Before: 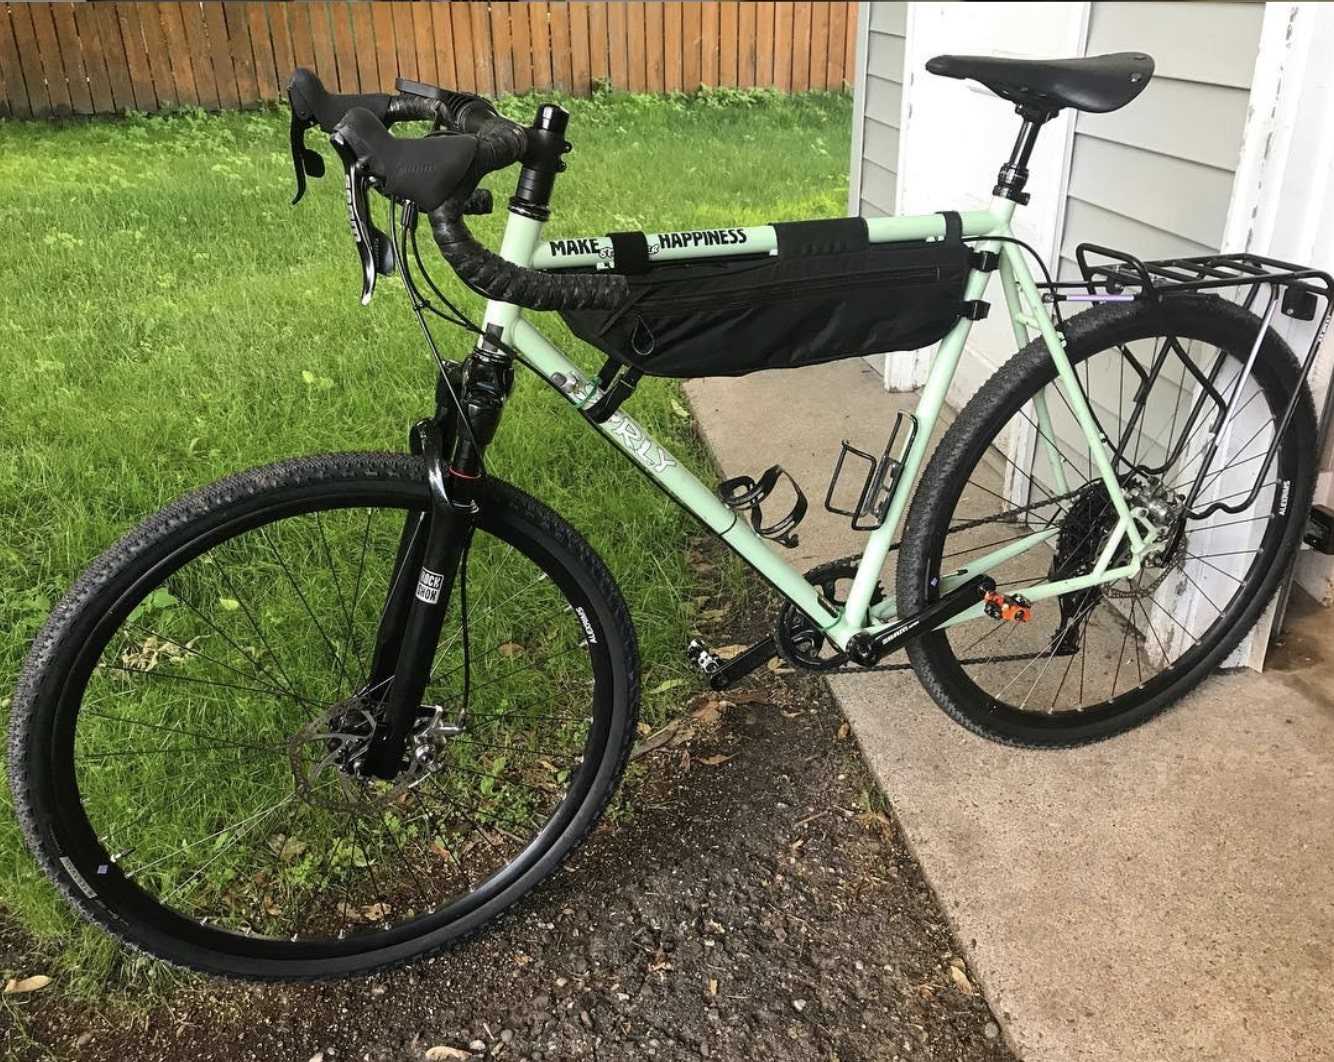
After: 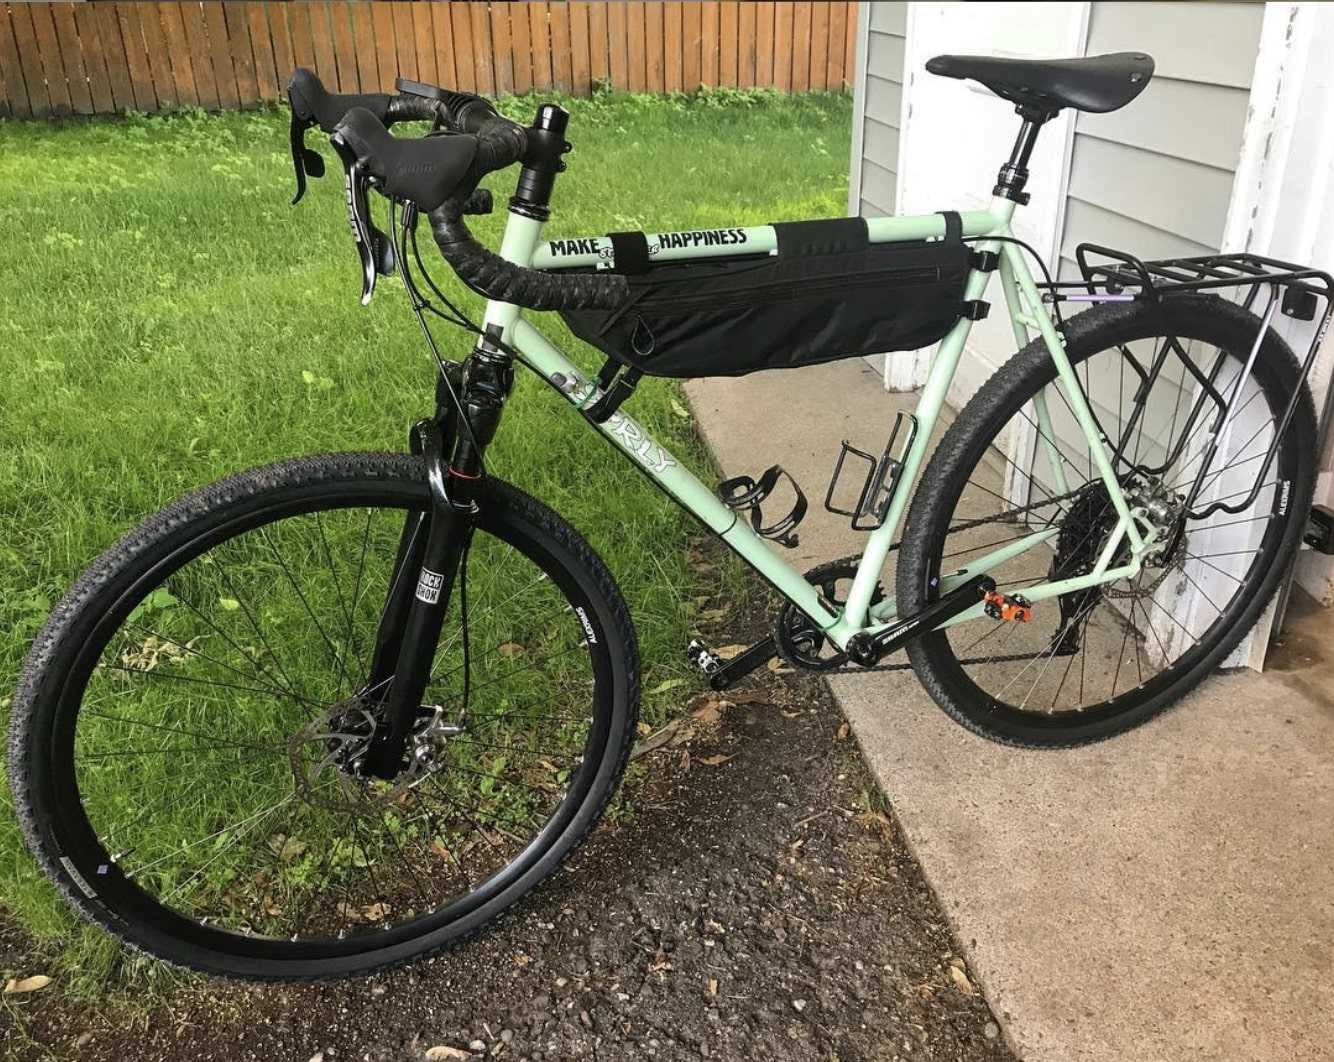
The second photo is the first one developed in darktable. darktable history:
shadows and highlights: shadows 25, highlights -25
